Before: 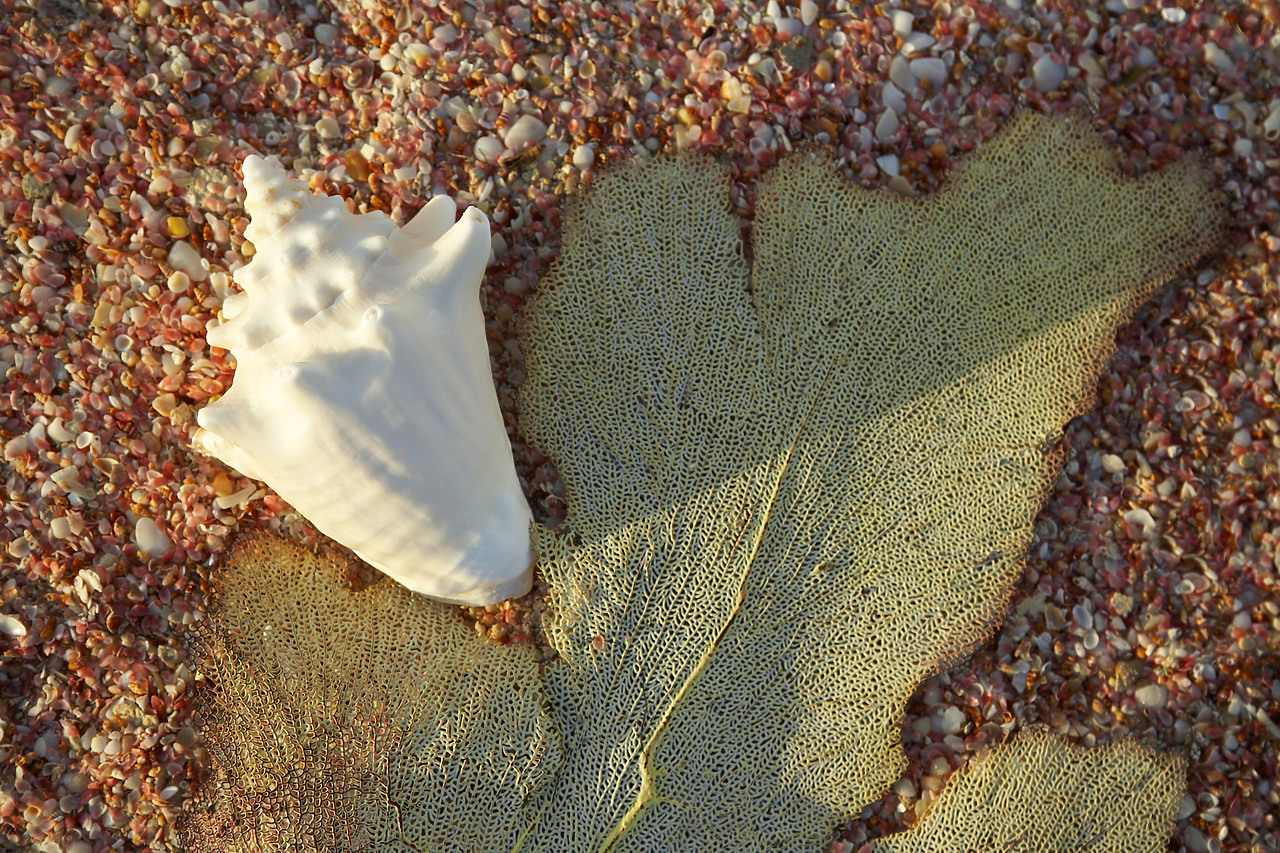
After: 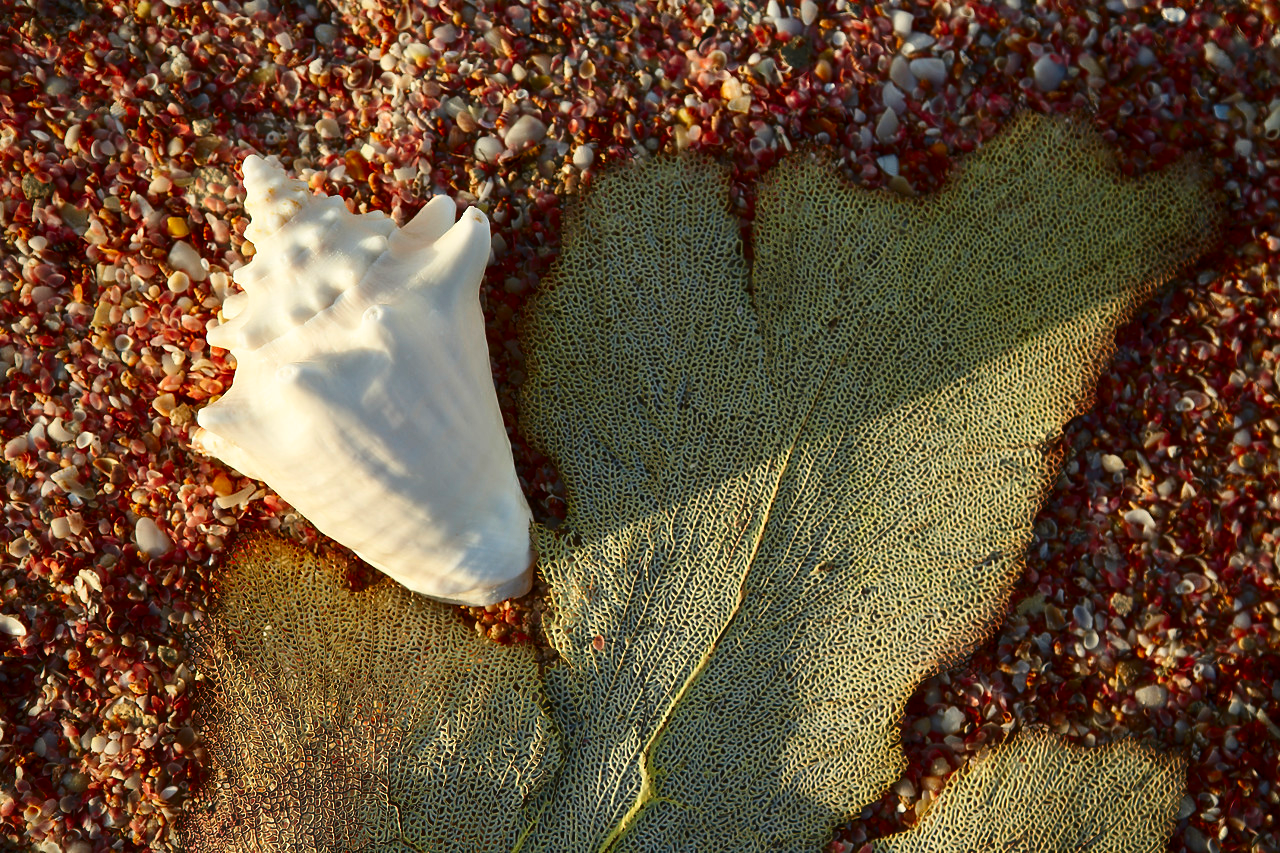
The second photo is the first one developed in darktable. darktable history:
white balance: emerald 1
contrast brightness saturation: contrast 0.19, brightness -0.24, saturation 0.11
haze removal: strength -0.09, adaptive false
